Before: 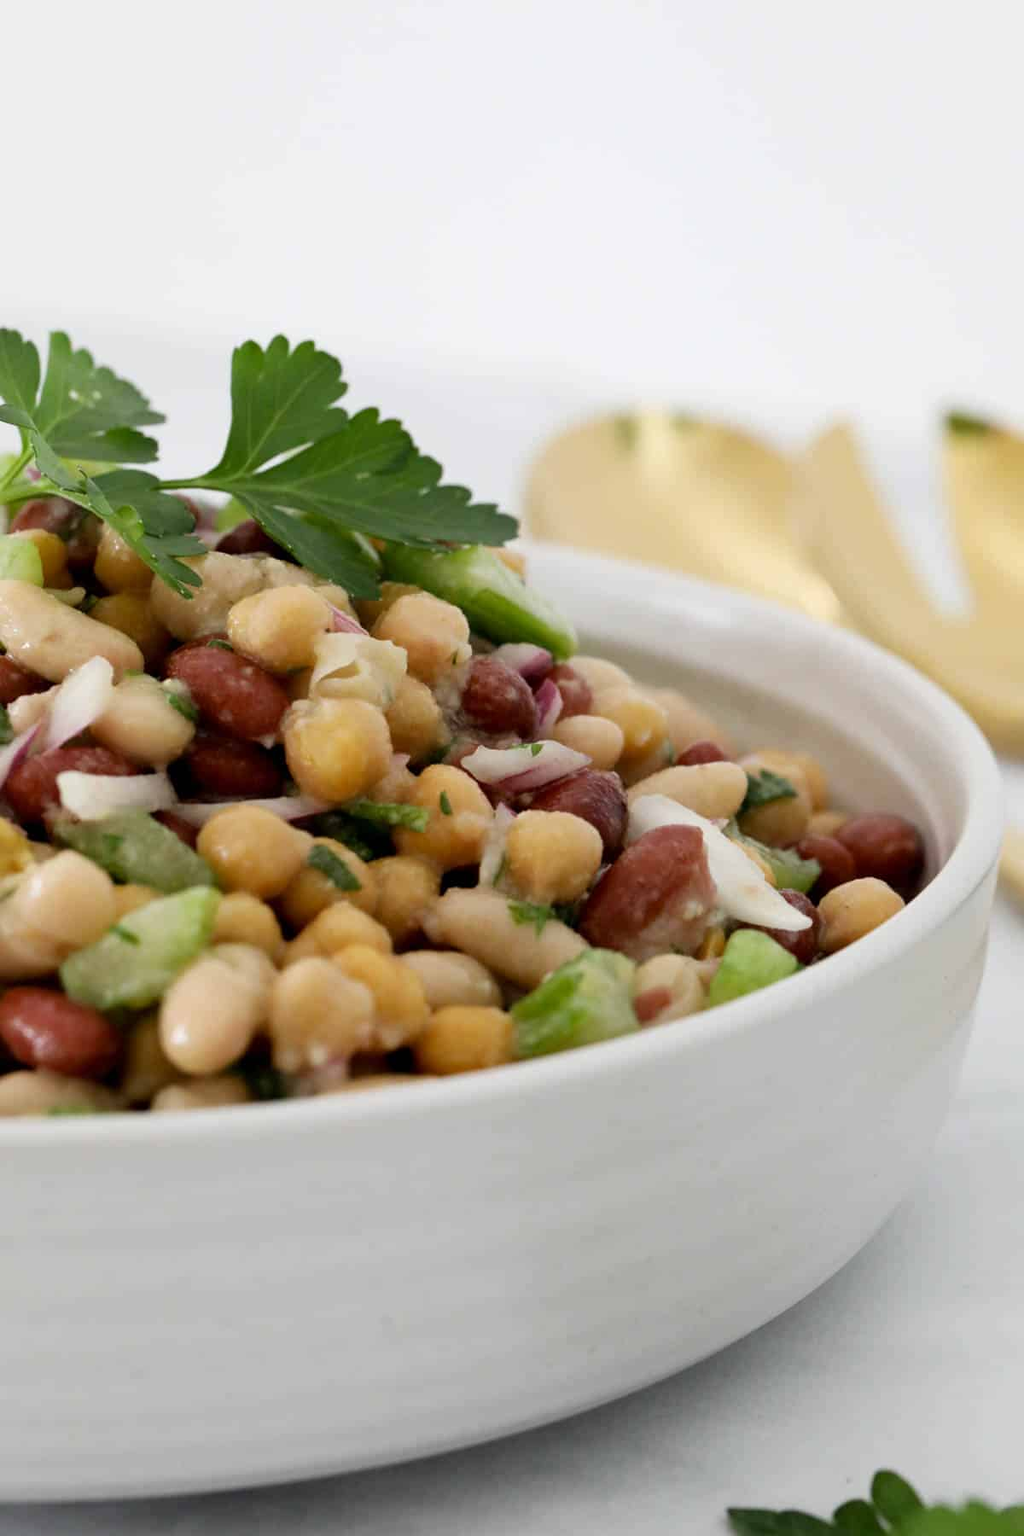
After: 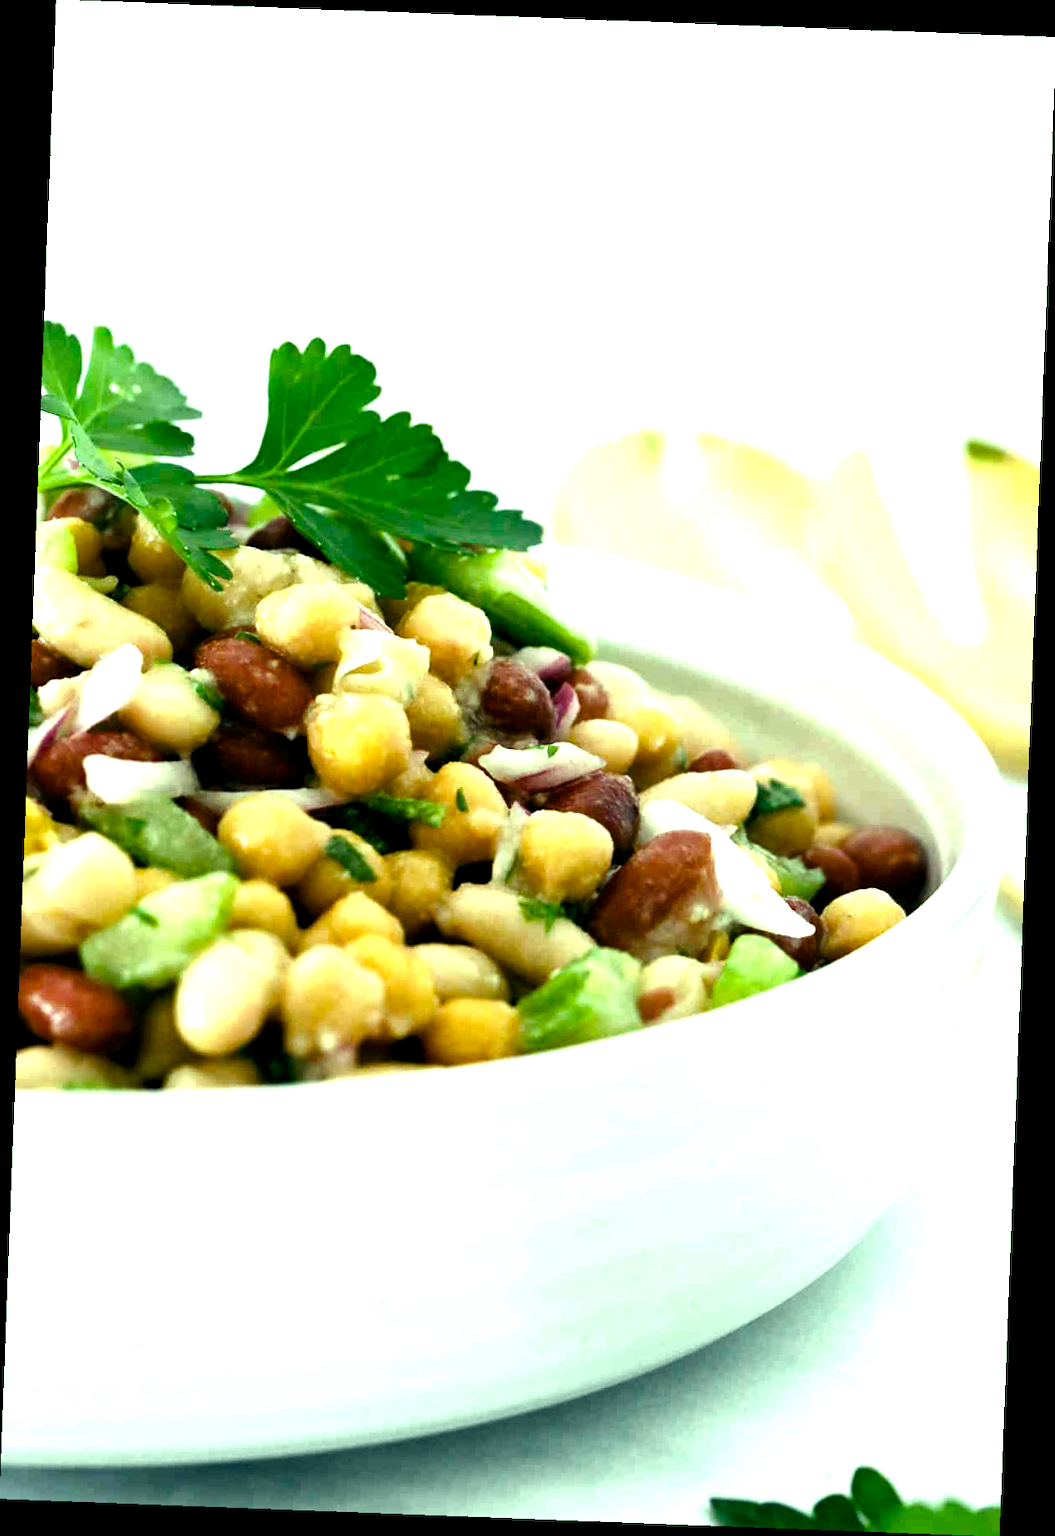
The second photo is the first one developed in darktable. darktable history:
color balance rgb: shadows lift › luminance -7.7%, shadows lift › chroma 2.13%, shadows lift › hue 165.27°, power › luminance -7.77%, power › chroma 1.1%, power › hue 215.88°, highlights gain › luminance 15.15%, highlights gain › chroma 7%, highlights gain › hue 125.57°, global offset › luminance -0.33%, global offset › chroma 0.11%, global offset › hue 165.27°, perceptual saturation grading › global saturation 24.42%, perceptual saturation grading › highlights -24.42%, perceptual saturation grading › mid-tones 24.42%, perceptual saturation grading › shadows 40%, perceptual brilliance grading › global brilliance -5%, perceptual brilliance grading › highlights 24.42%, perceptual brilliance grading › mid-tones 7%, perceptual brilliance grading › shadows -5%
exposure: black level correction 0, exposure 0.6 EV, compensate exposure bias true, compensate highlight preservation false
rotate and perspective: rotation 2.17°, automatic cropping off
